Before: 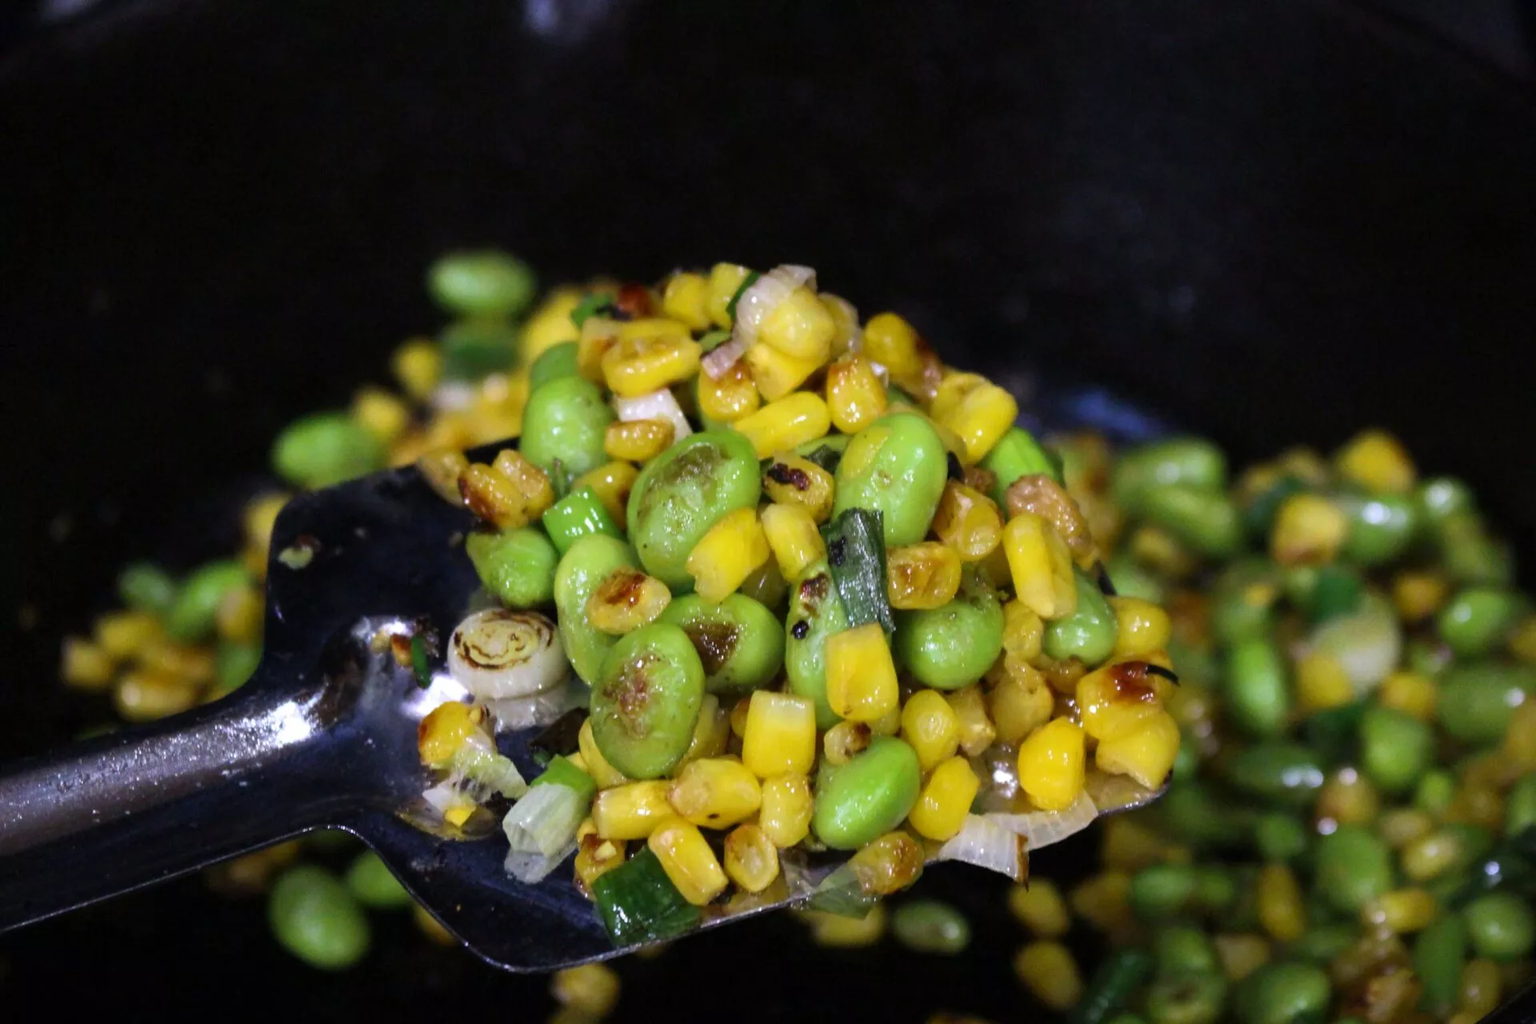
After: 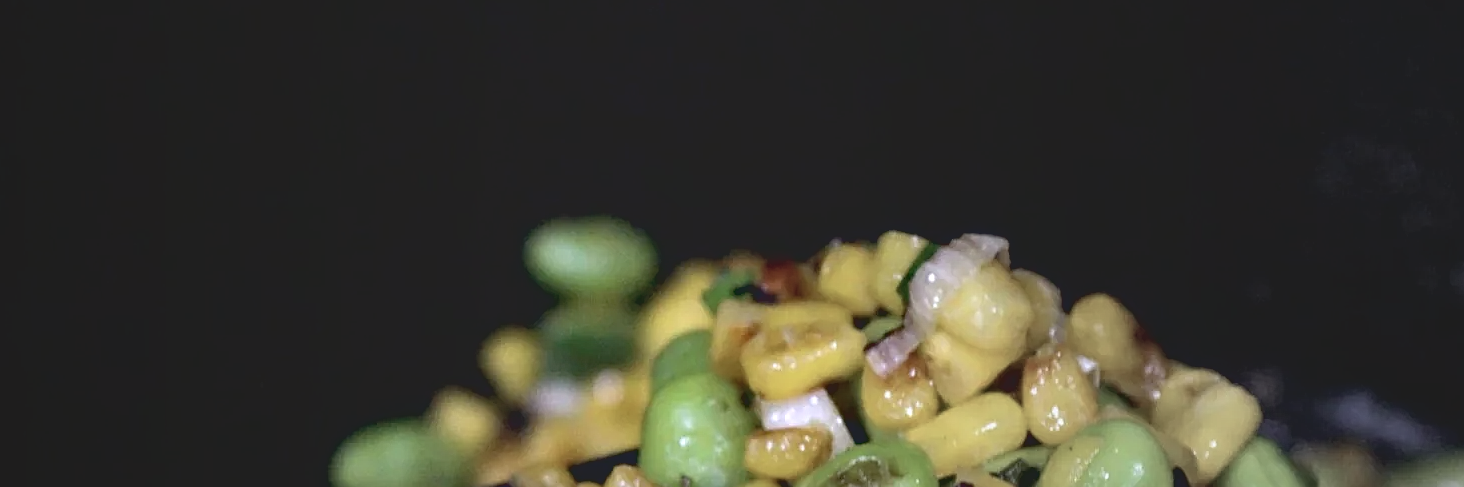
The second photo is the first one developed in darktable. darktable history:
vignetting: fall-off start 18.21%, fall-off radius 137.95%, brightness -0.207, center (-0.078, 0.066), width/height ratio 0.62, shape 0.59
contrast equalizer: octaves 7, y [[0.6 ×6], [0.55 ×6], [0 ×6], [0 ×6], [0 ×6]], mix 0.53
crop: left 0.579%, top 7.627%, right 23.167%, bottom 54.275%
exposure: black level correction 0.005, exposure 0.286 EV, compensate highlight preservation false
sharpen: on, module defaults
contrast brightness saturation: contrast -0.26, saturation -0.43
haze removal: strength 0.29, distance 0.25, compatibility mode true, adaptive false
